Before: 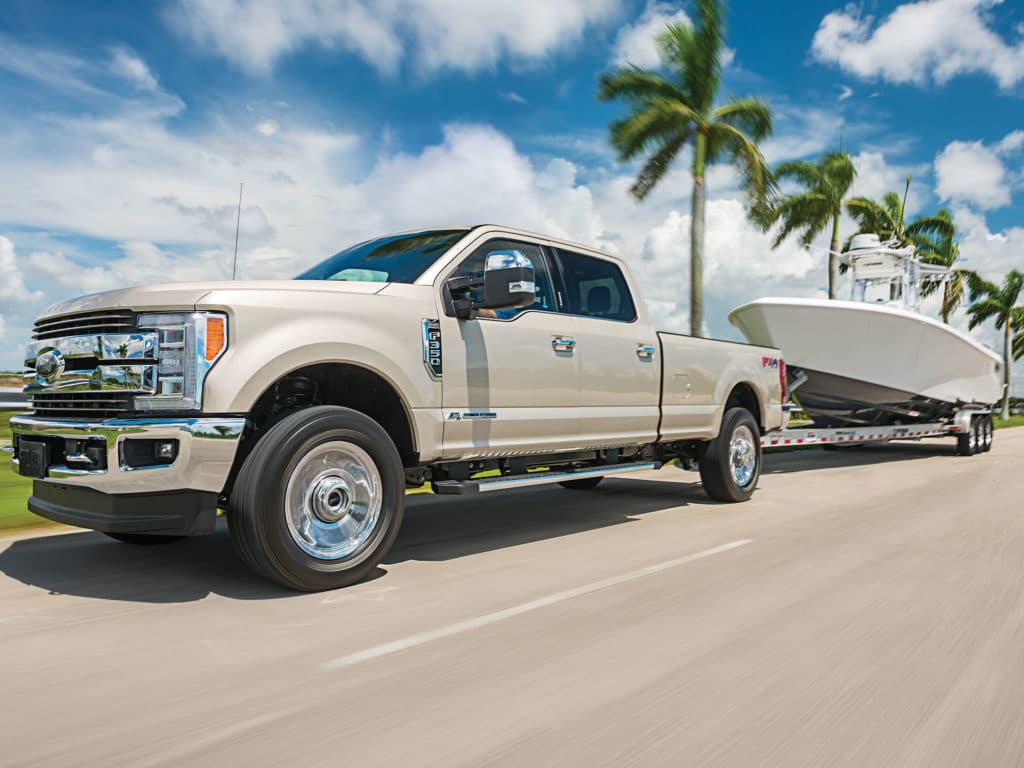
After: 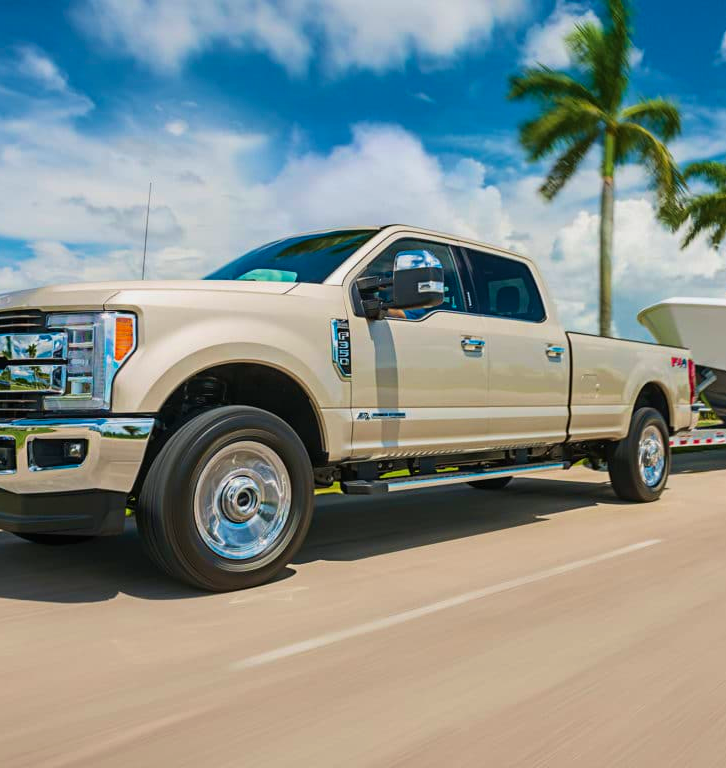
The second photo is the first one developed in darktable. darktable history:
velvia: strength 39.96%
crop and rotate: left 8.936%, right 20.148%
contrast brightness saturation: contrast 0.086, saturation 0.27
exposure: exposure -0.264 EV, compensate highlight preservation false
